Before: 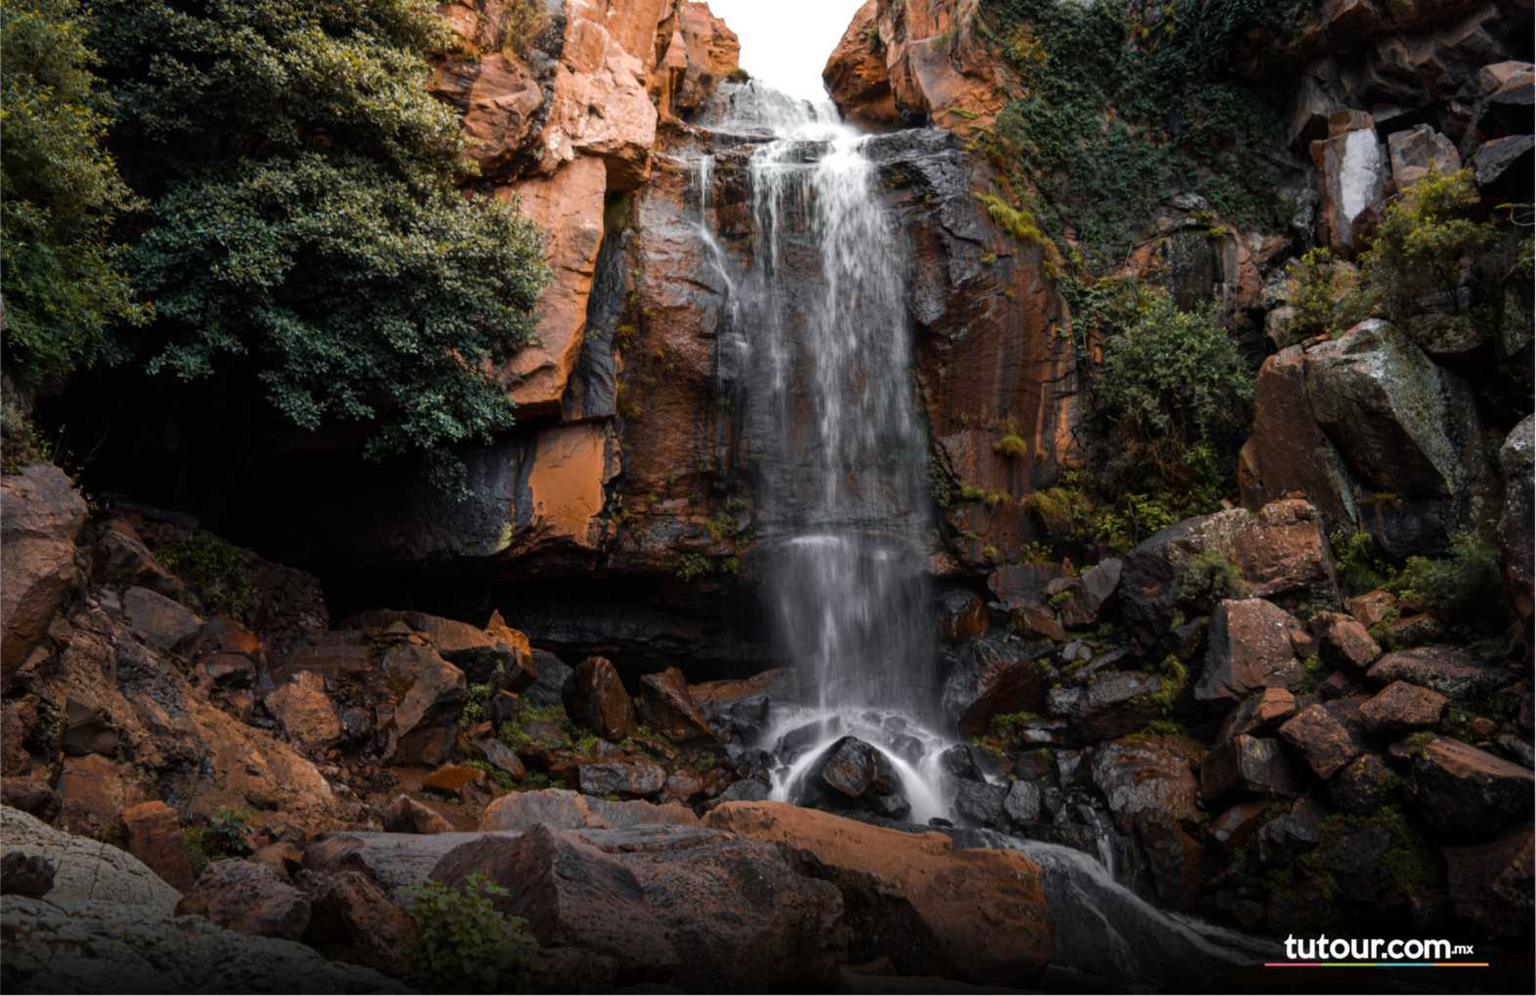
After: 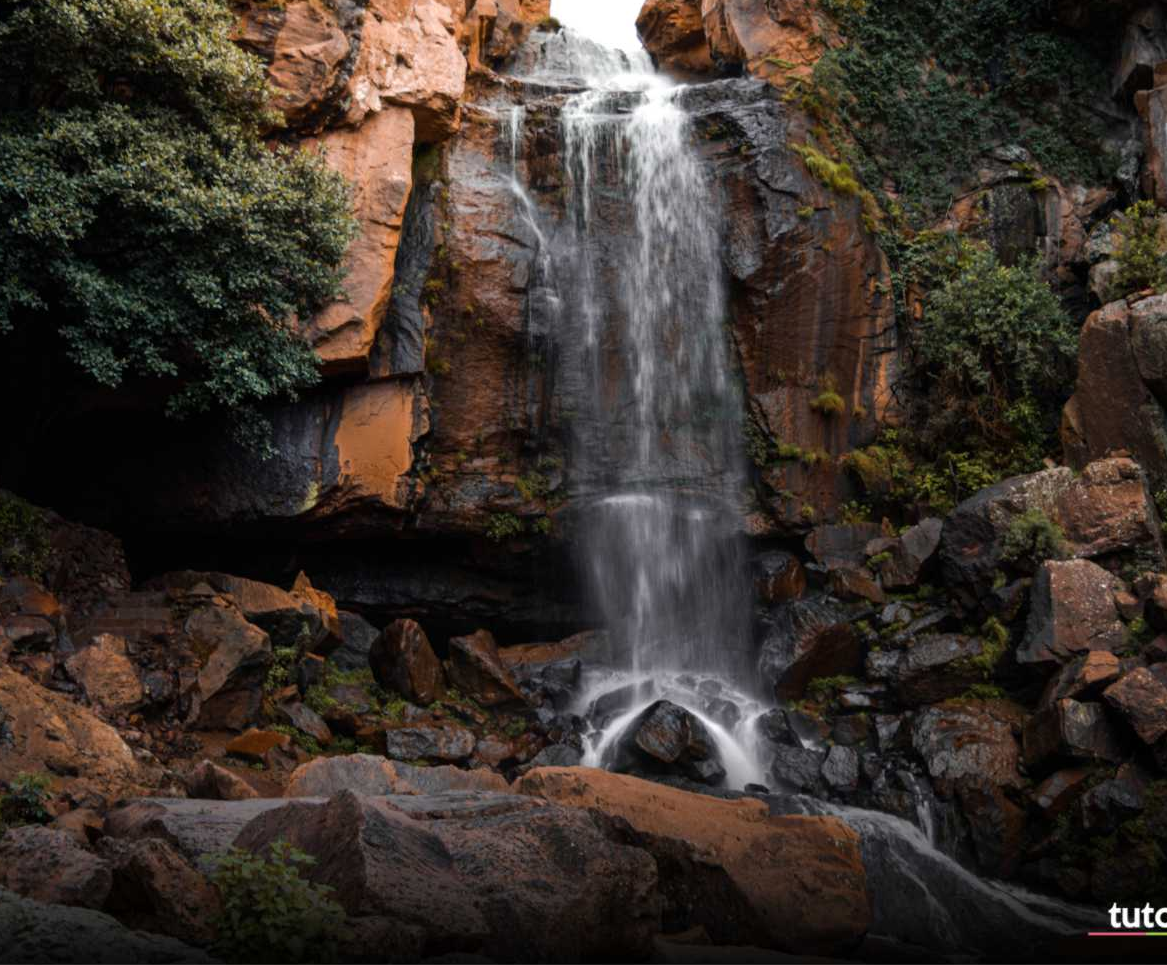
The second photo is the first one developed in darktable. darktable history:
contrast brightness saturation: saturation -0.04
crop and rotate: left 13.15%, top 5.251%, right 12.609%
